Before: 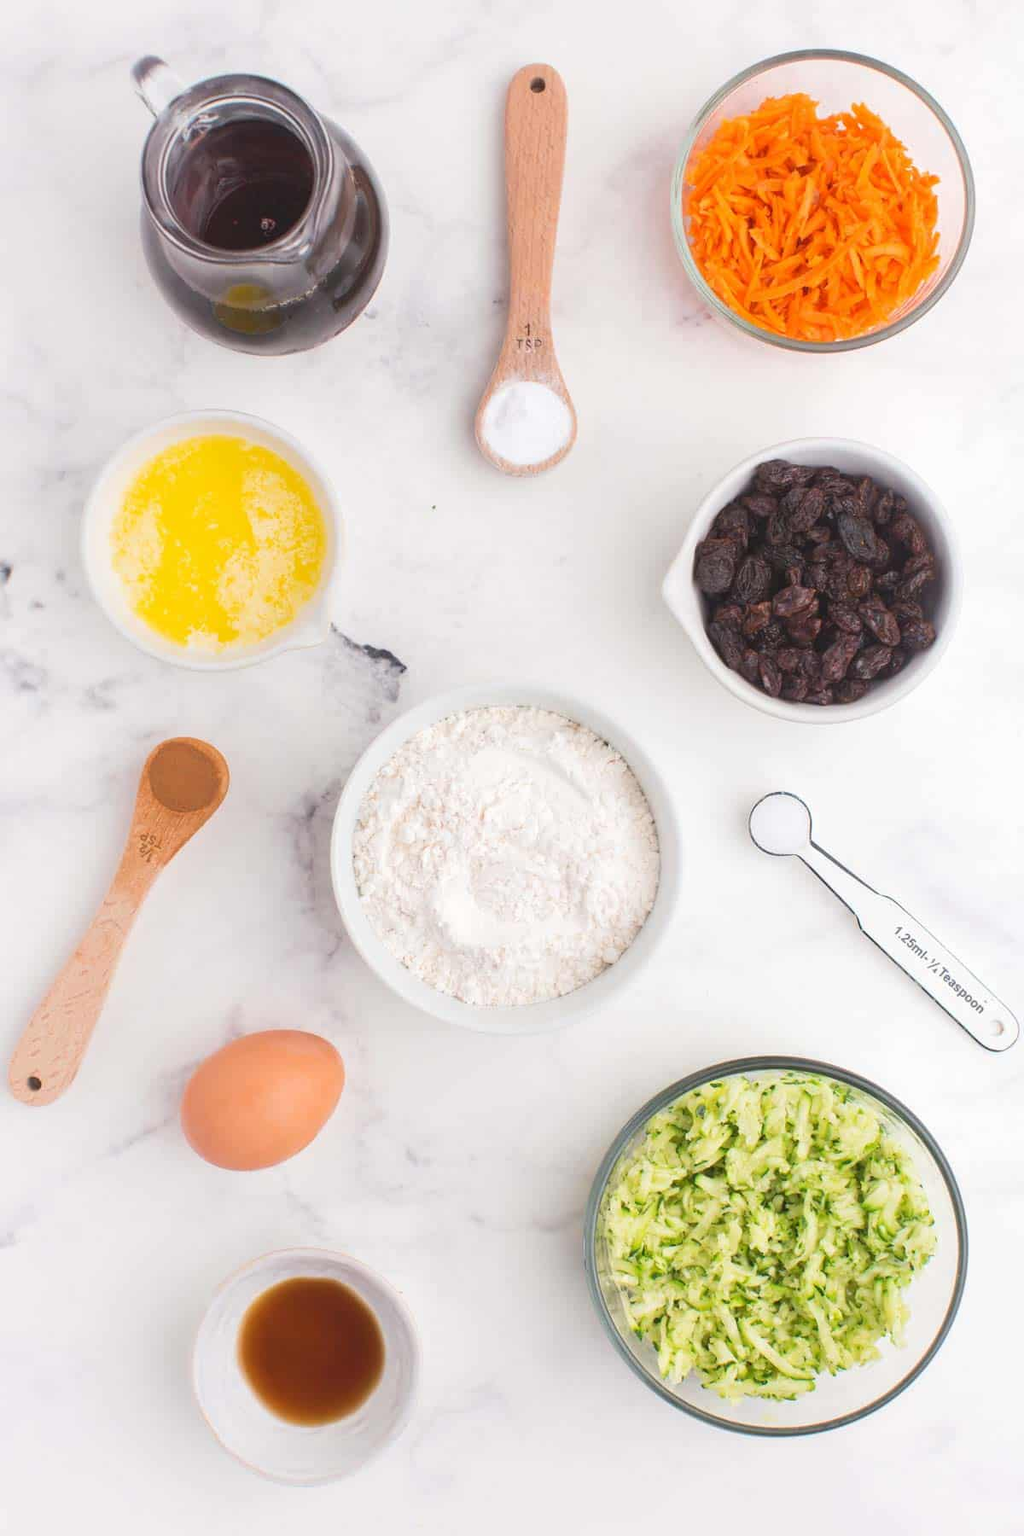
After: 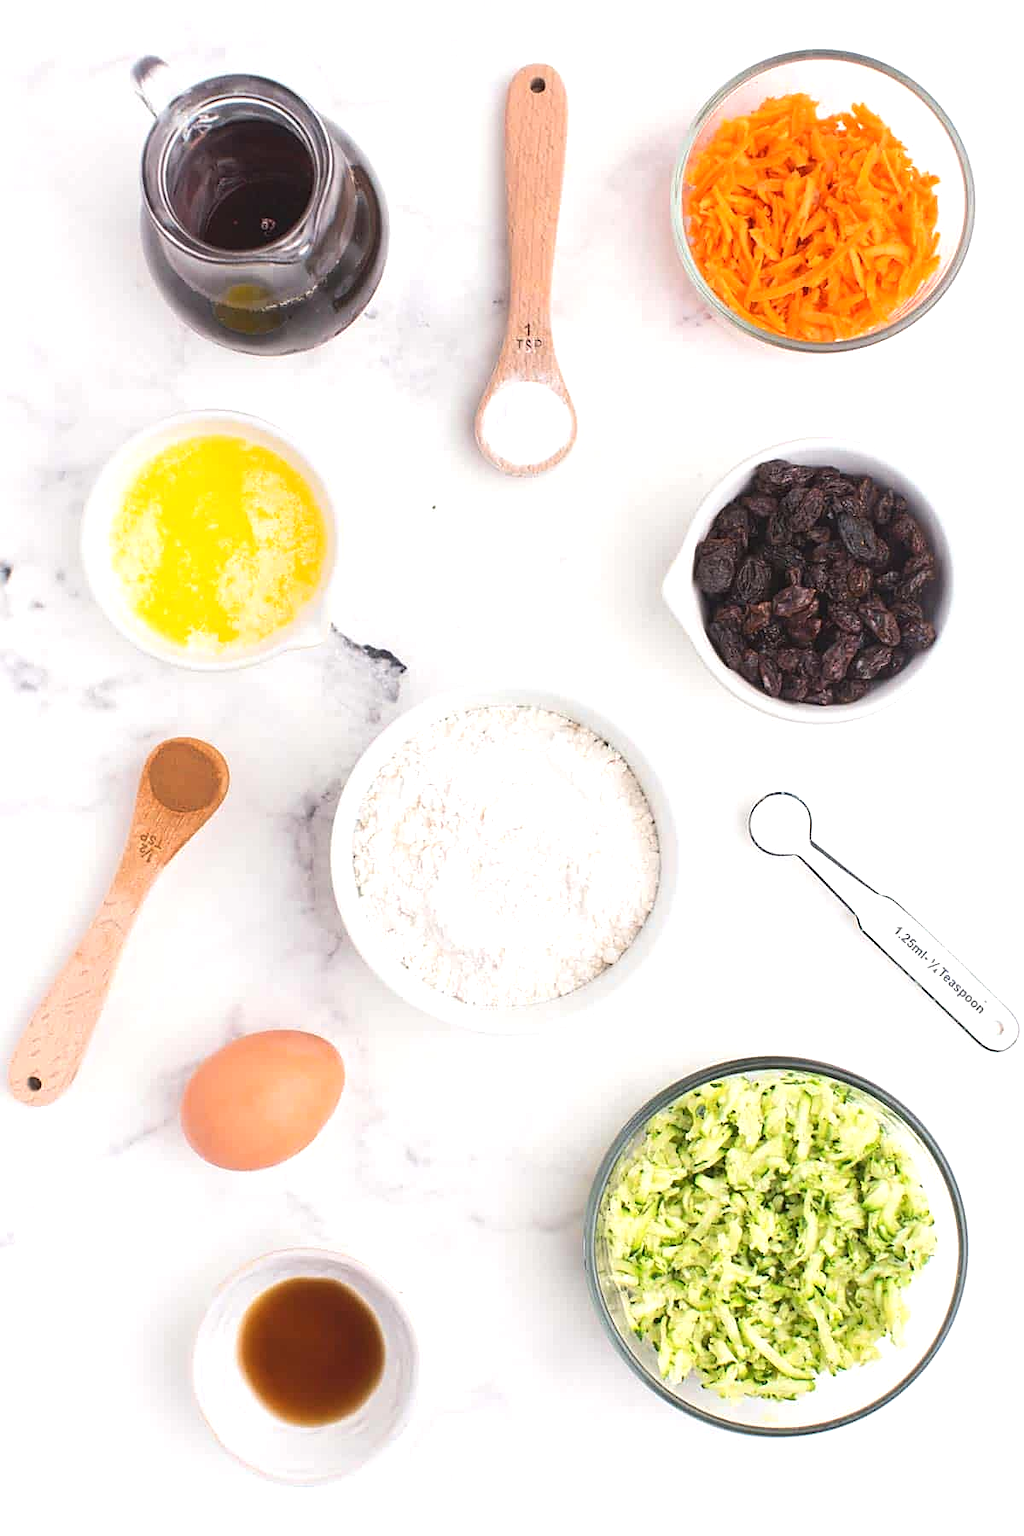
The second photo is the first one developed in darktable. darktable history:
sharpen: on, module defaults
tone equalizer: -8 EV -0.449 EV, -7 EV -0.382 EV, -6 EV -0.307 EV, -5 EV -0.185 EV, -3 EV 0.191 EV, -2 EV 0.35 EV, -1 EV 0.403 EV, +0 EV 0.414 EV, edges refinement/feathering 500, mask exposure compensation -1.57 EV, preserve details no
